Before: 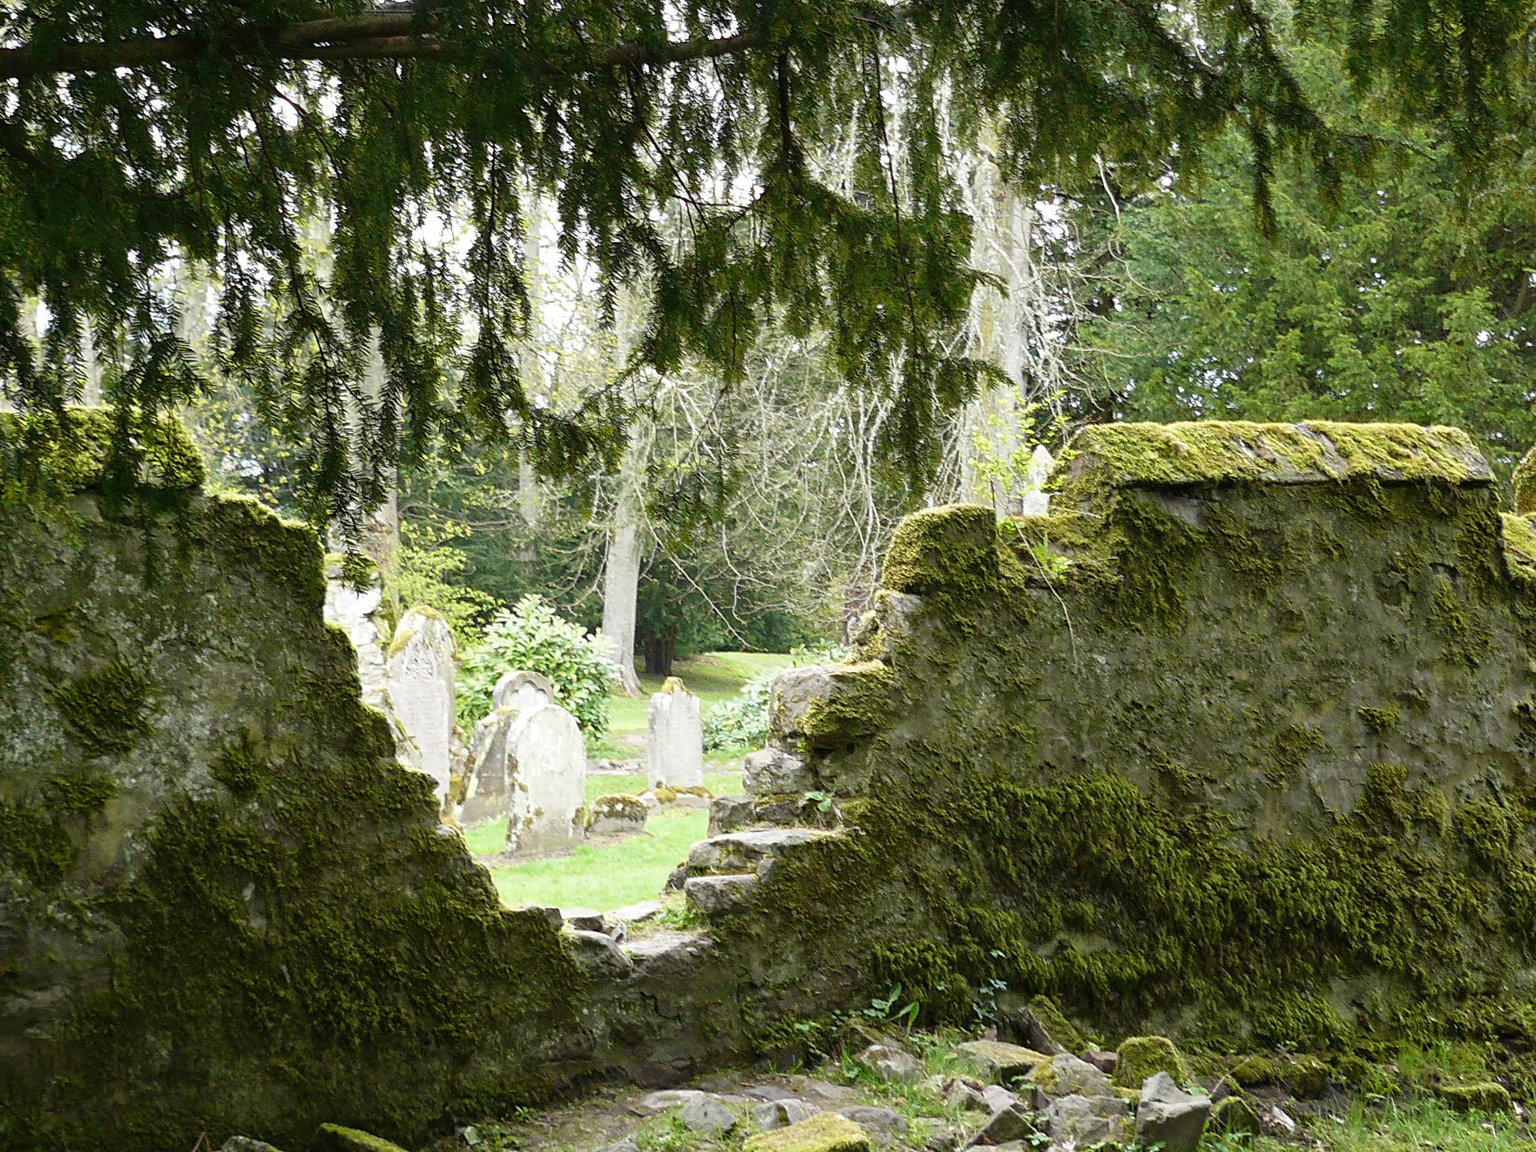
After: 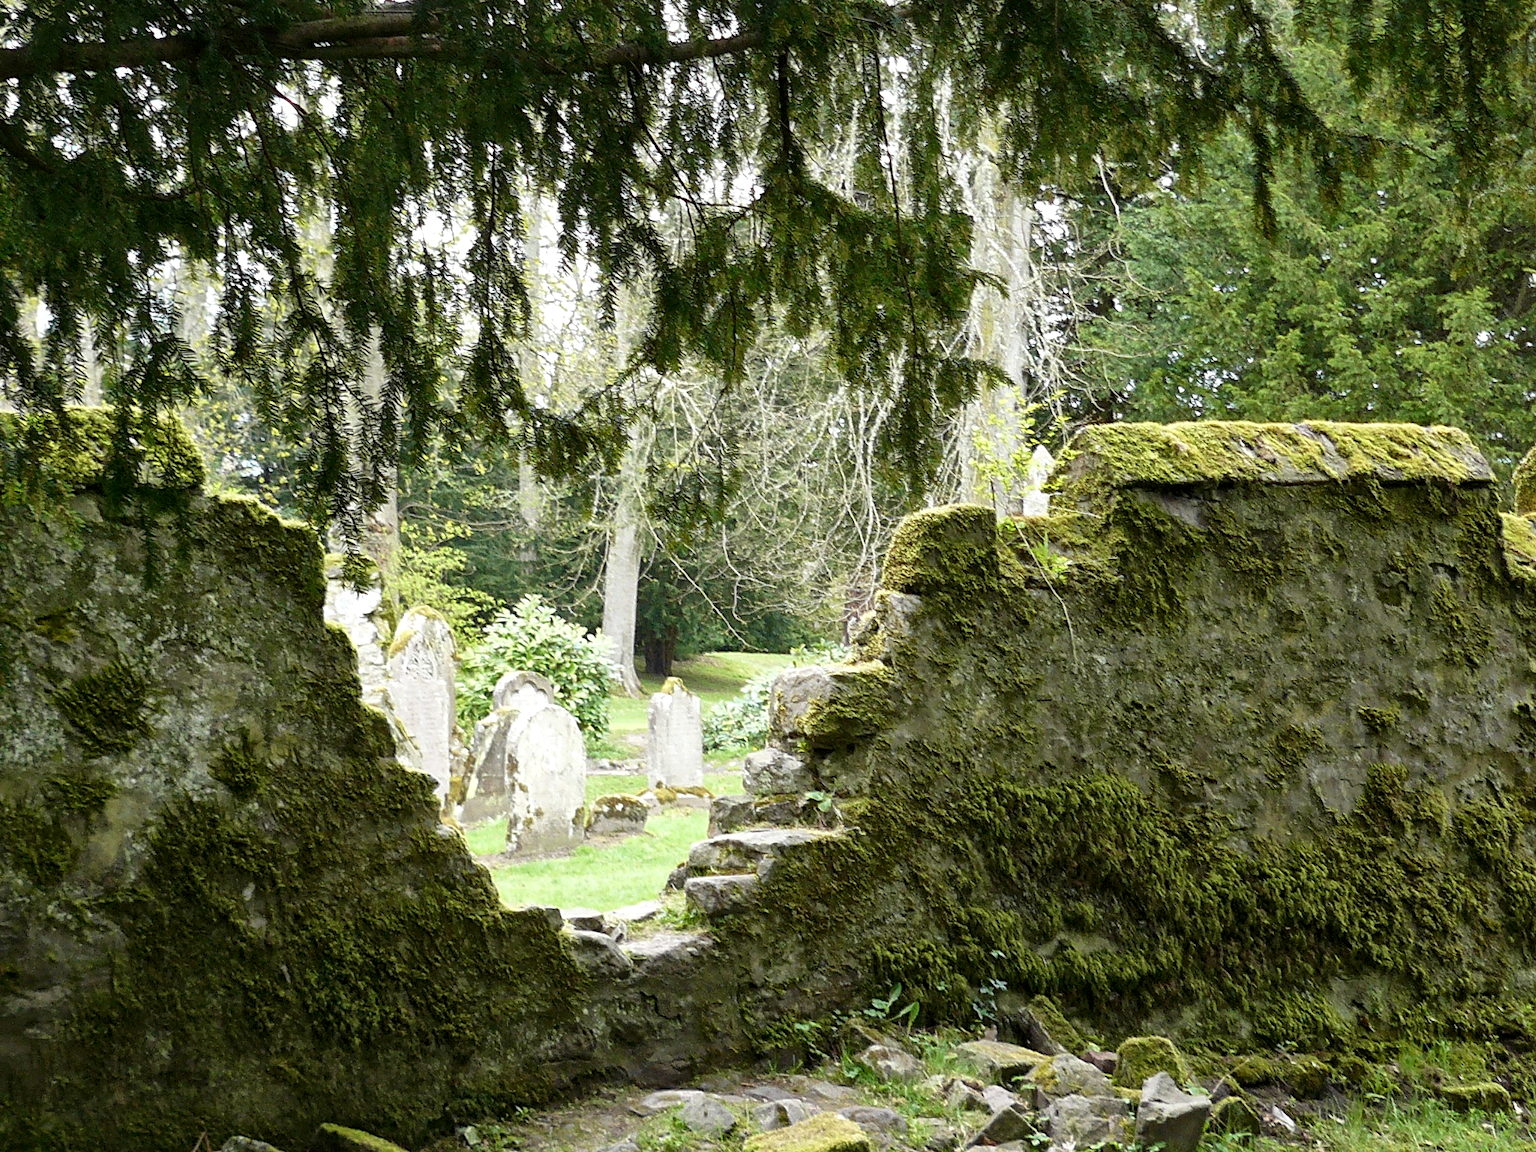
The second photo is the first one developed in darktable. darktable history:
local contrast: mode bilateral grid, contrast 19, coarseness 50, detail 140%, midtone range 0.2
